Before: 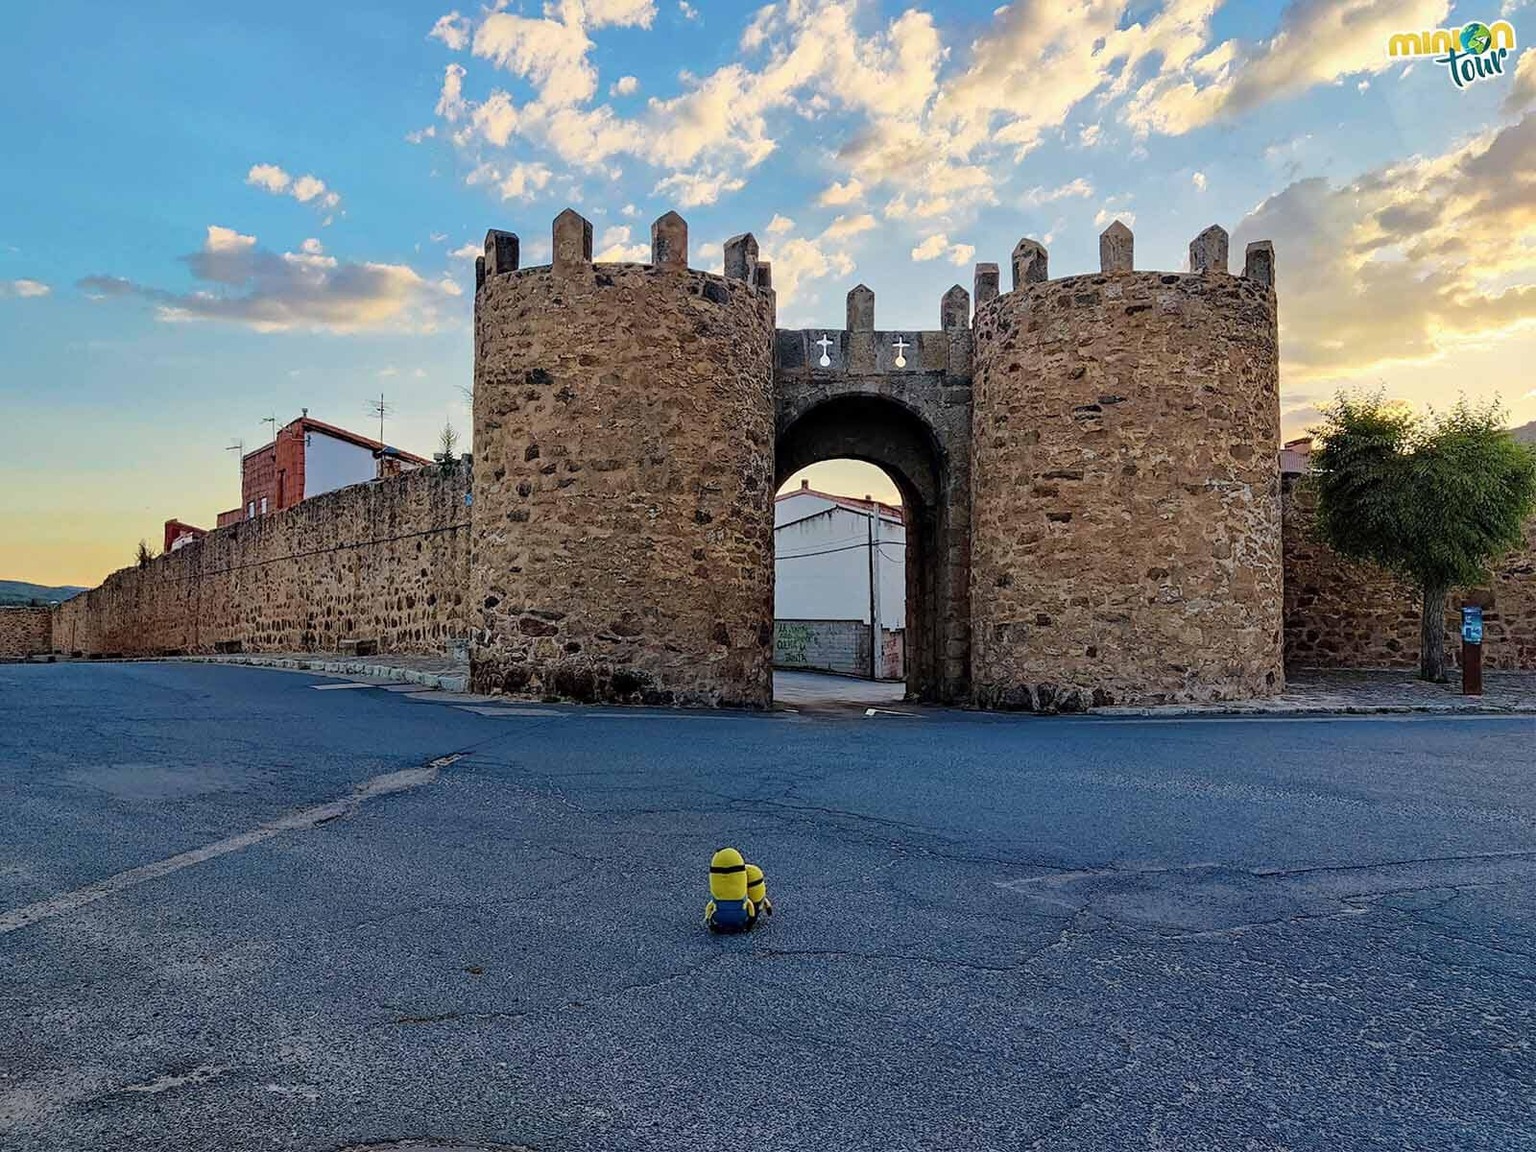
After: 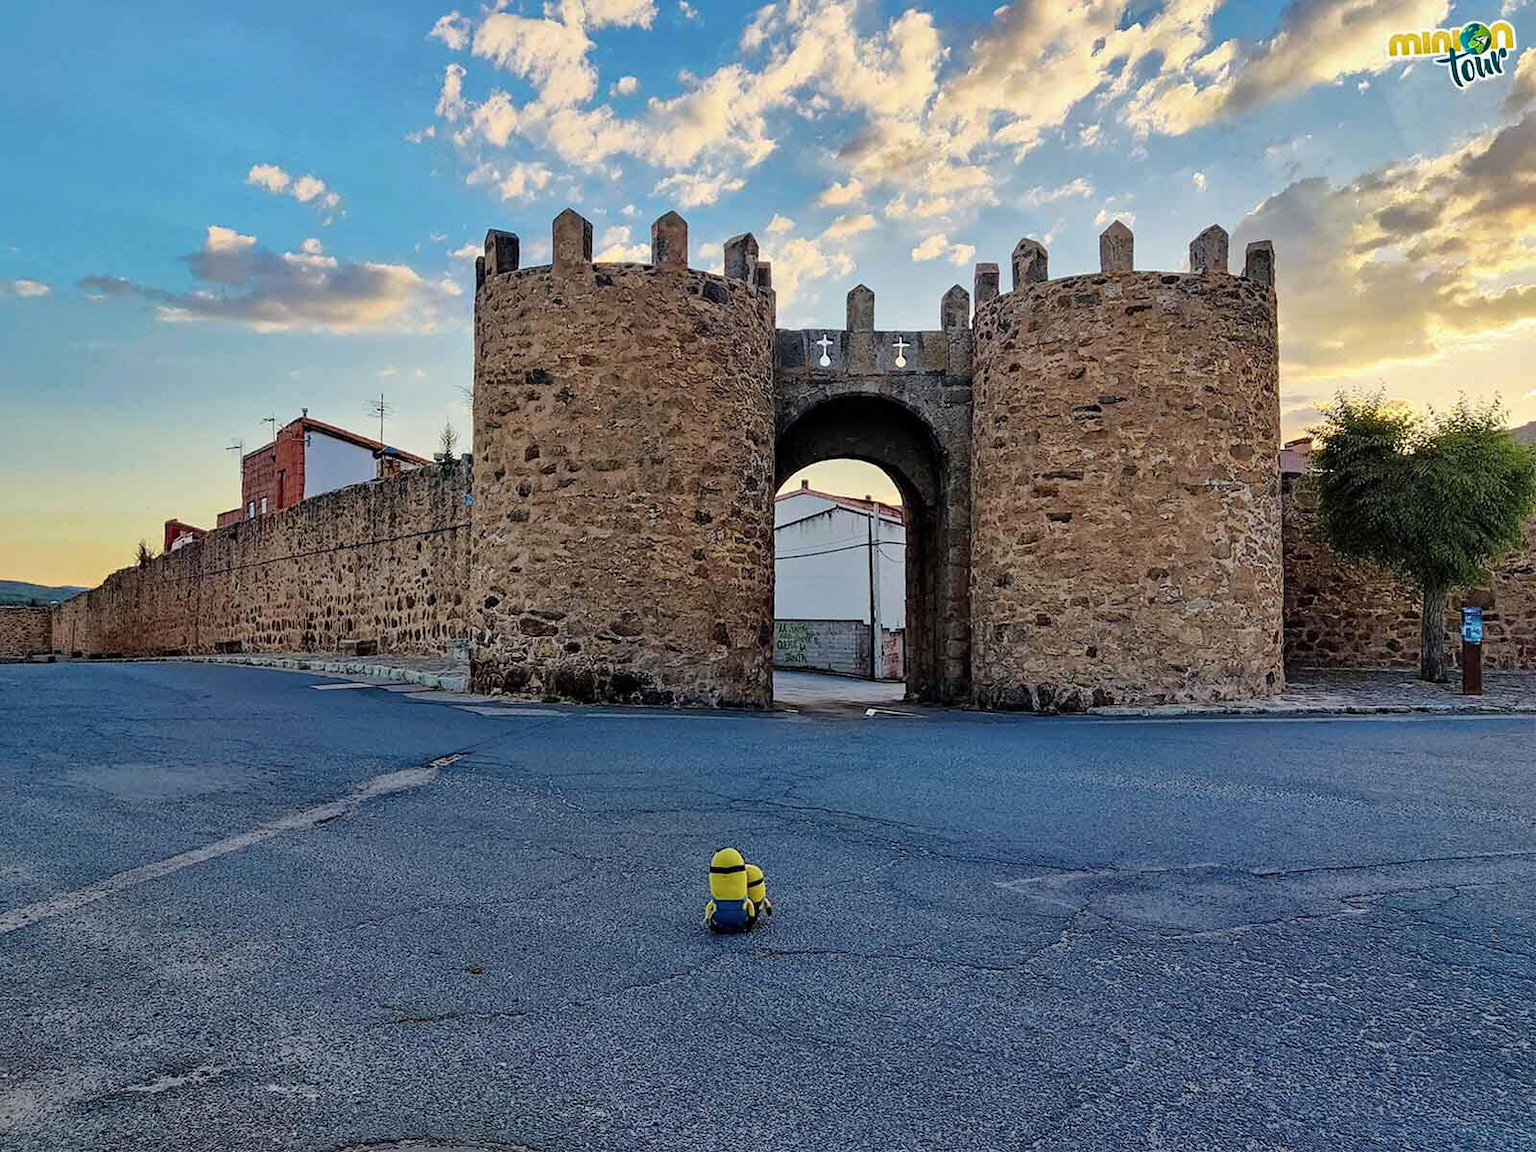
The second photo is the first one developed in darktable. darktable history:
shadows and highlights: low approximation 0.01, soften with gaussian
tone equalizer: on, module defaults
